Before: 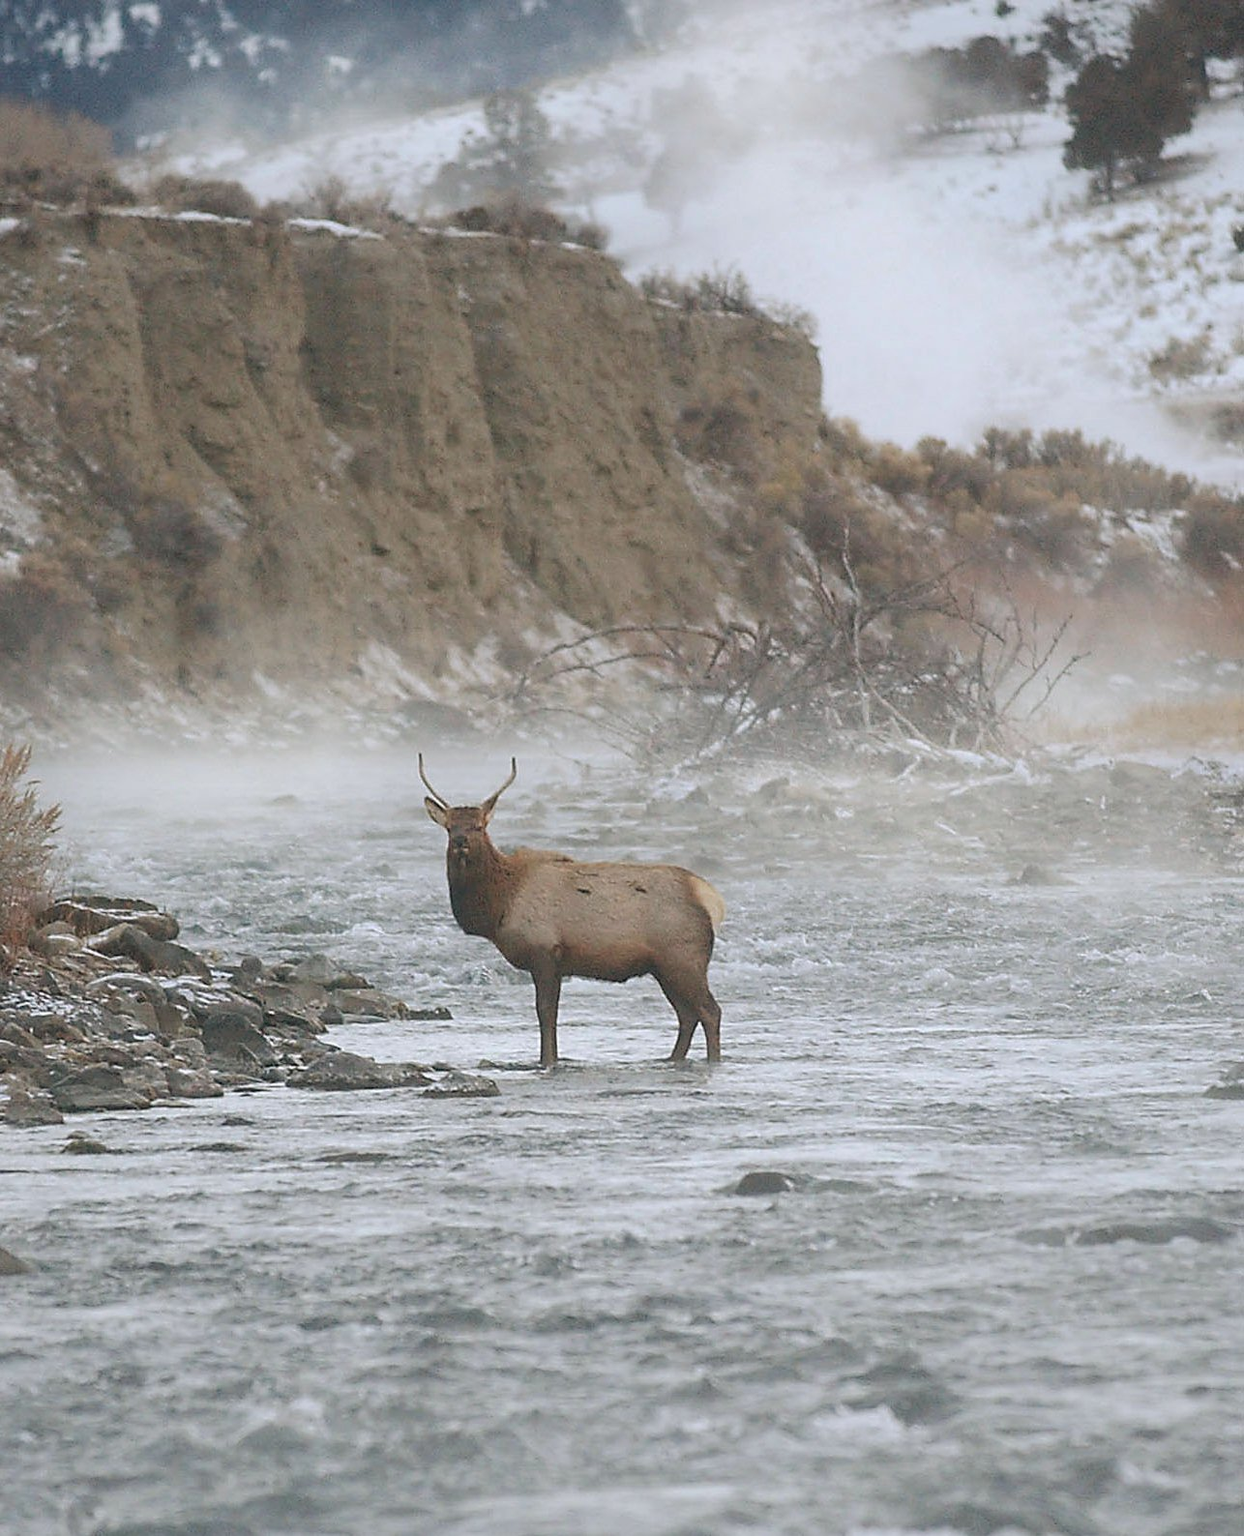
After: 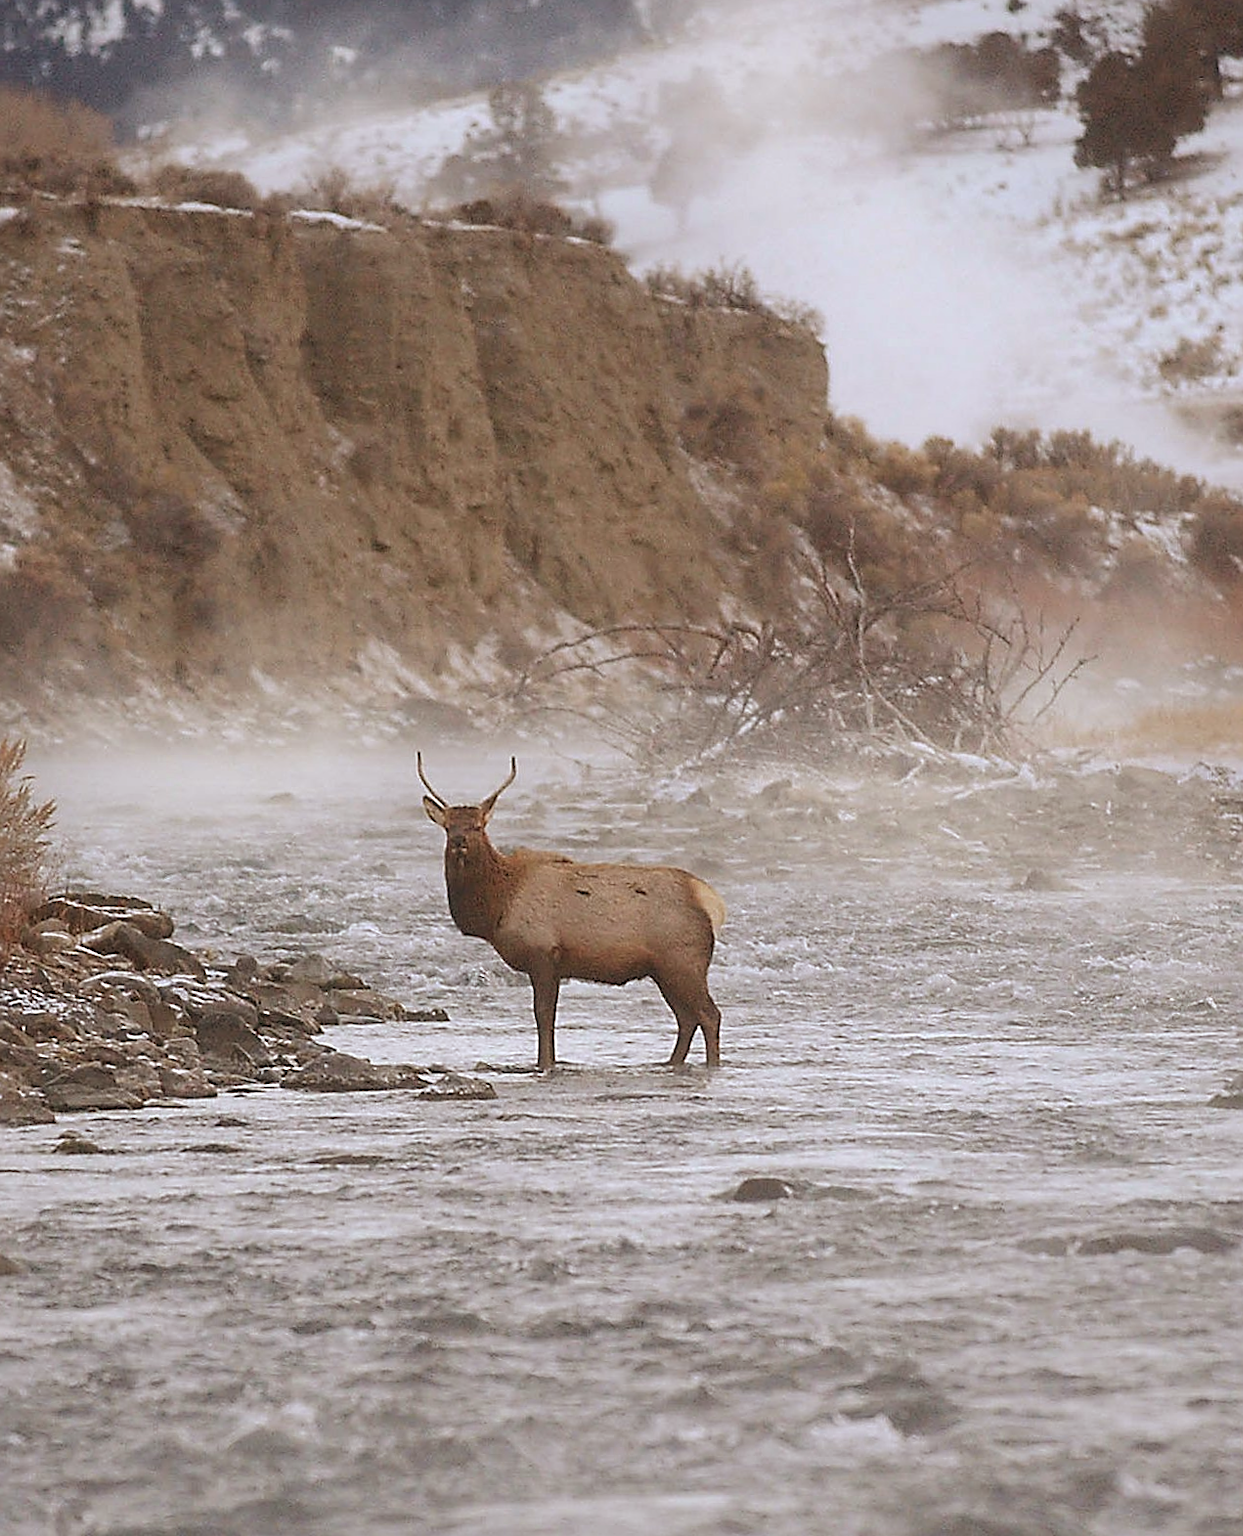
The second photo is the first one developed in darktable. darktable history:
crop and rotate: angle -0.5°
sharpen: on, module defaults
rgb levels: mode RGB, independent channels, levels [[0, 0.5, 1], [0, 0.521, 1], [0, 0.536, 1]]
